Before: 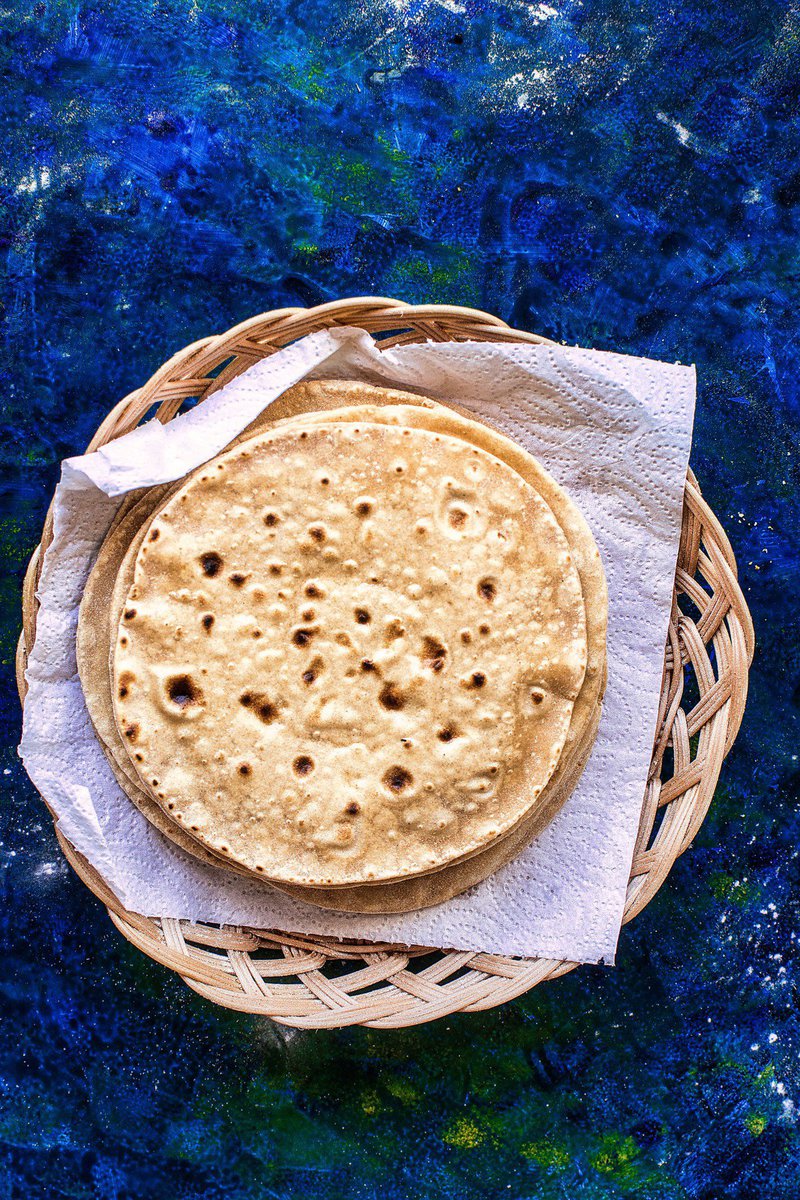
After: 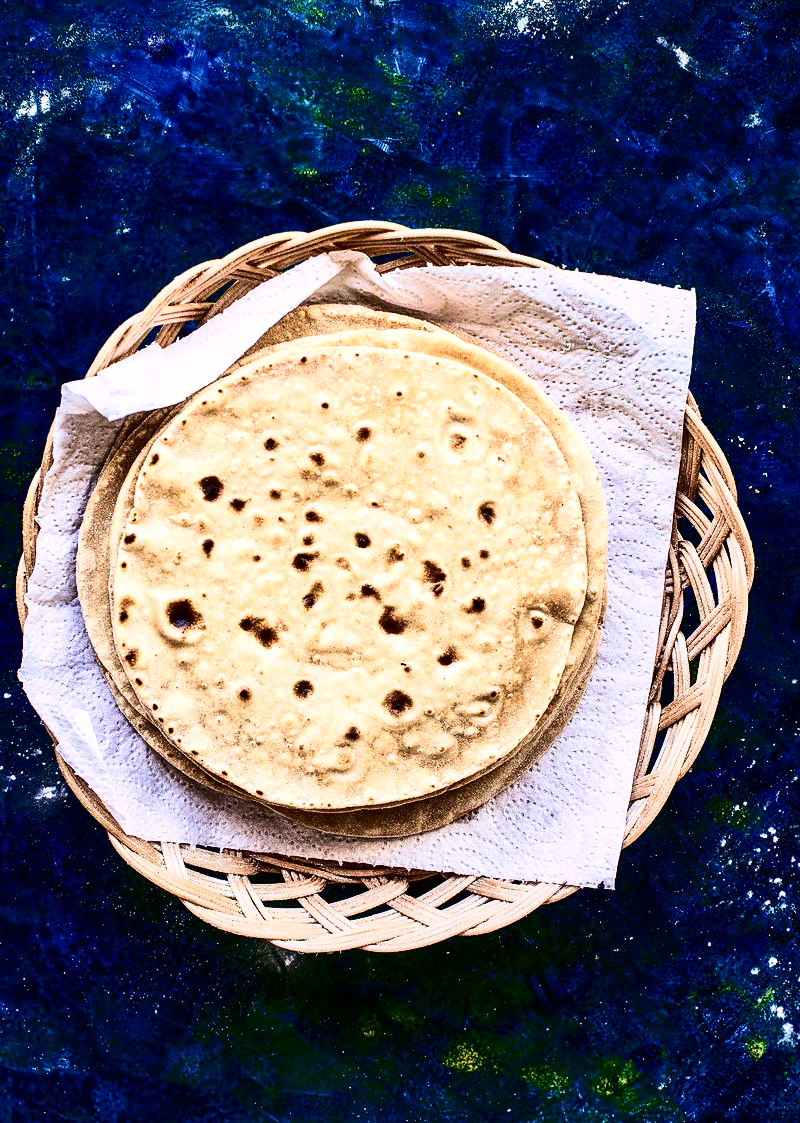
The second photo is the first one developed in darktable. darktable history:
velvia: on, module defaults
contrast brightness saturation: contrast 0.489, saturation -0.095
crop and rotate: top 6.368%
